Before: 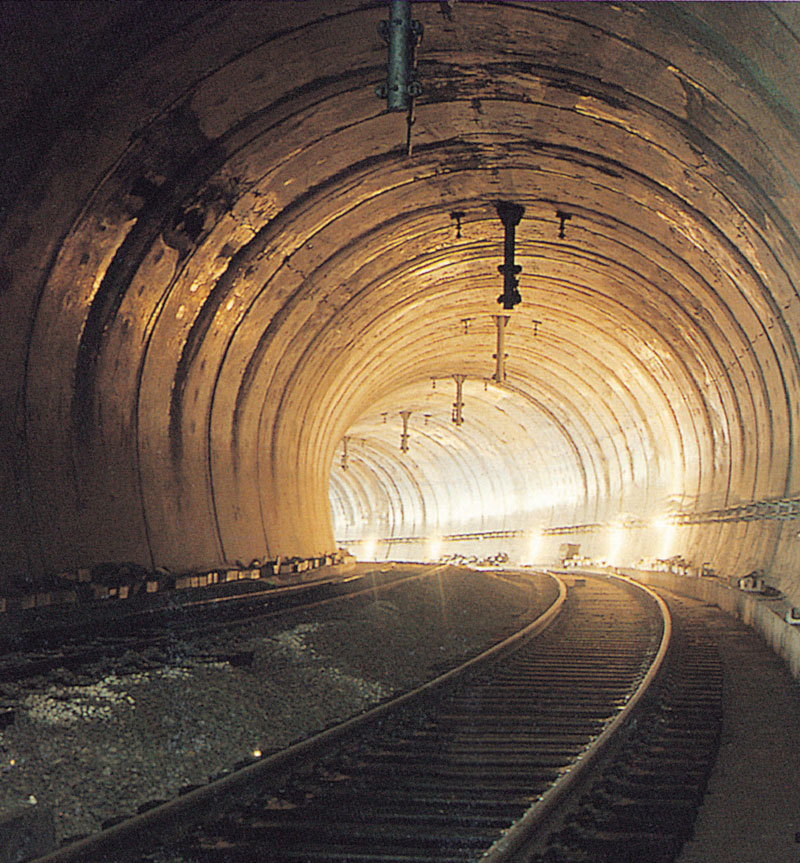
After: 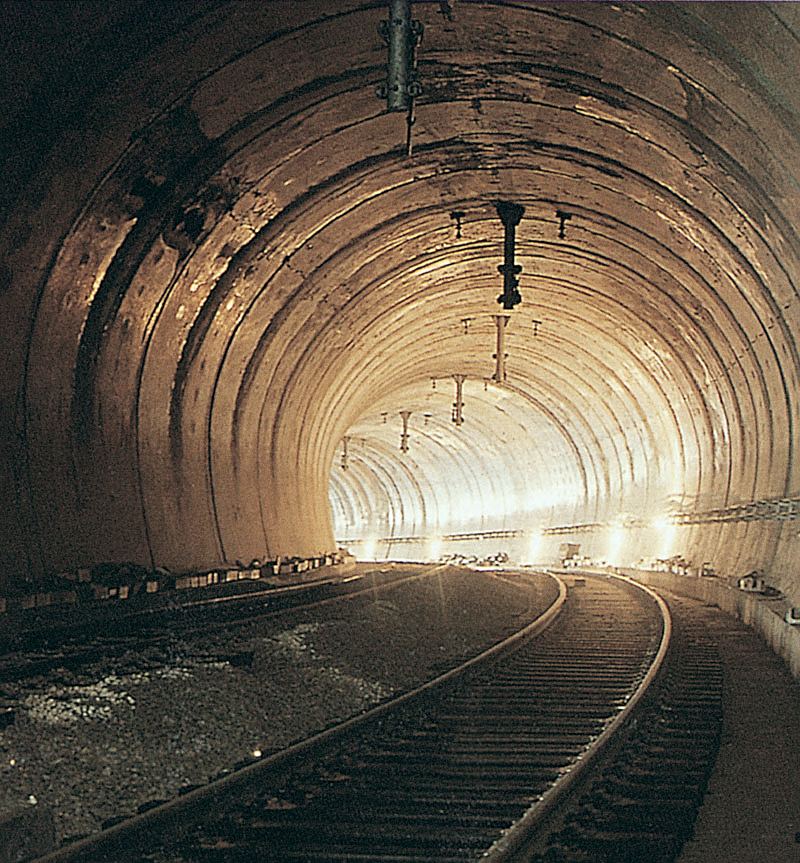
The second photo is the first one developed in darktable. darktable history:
sharpen: amount 0.55
color balance: lift [1, 0.994, 1.002, 1.006], gamma [0.957, 1.081, 1.016, 0.919], gain [0.97, 0.972, 1.01, 1.028], input saturation 91.06%, output saturation 79.8%
grain: coarseness 0.09 ISO
